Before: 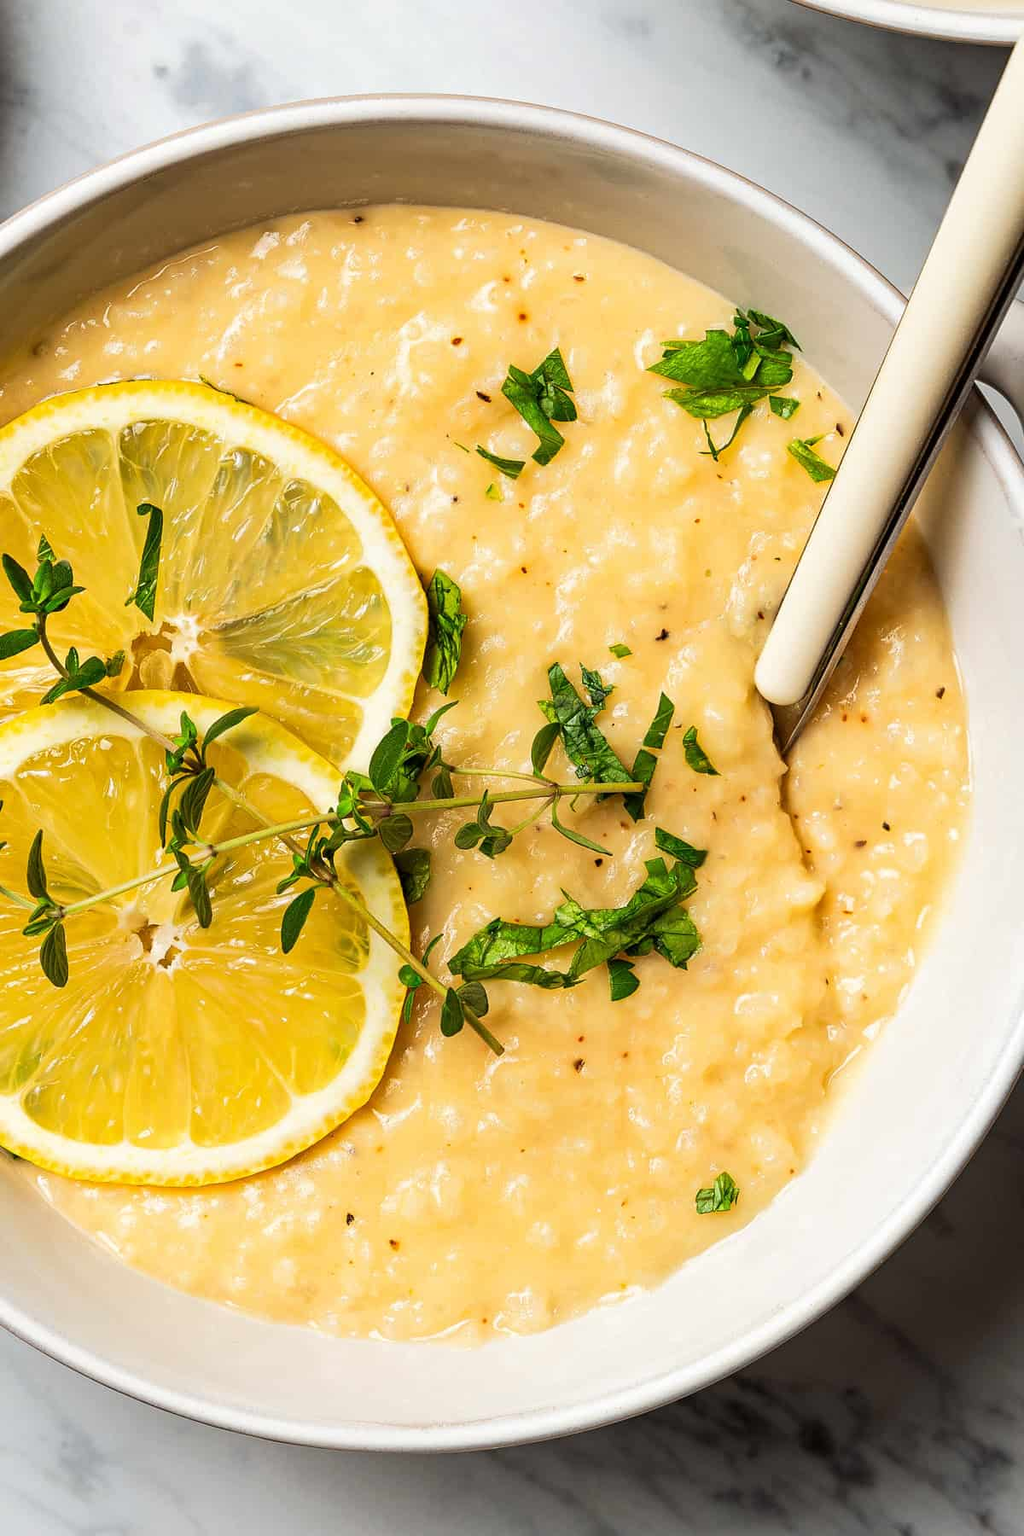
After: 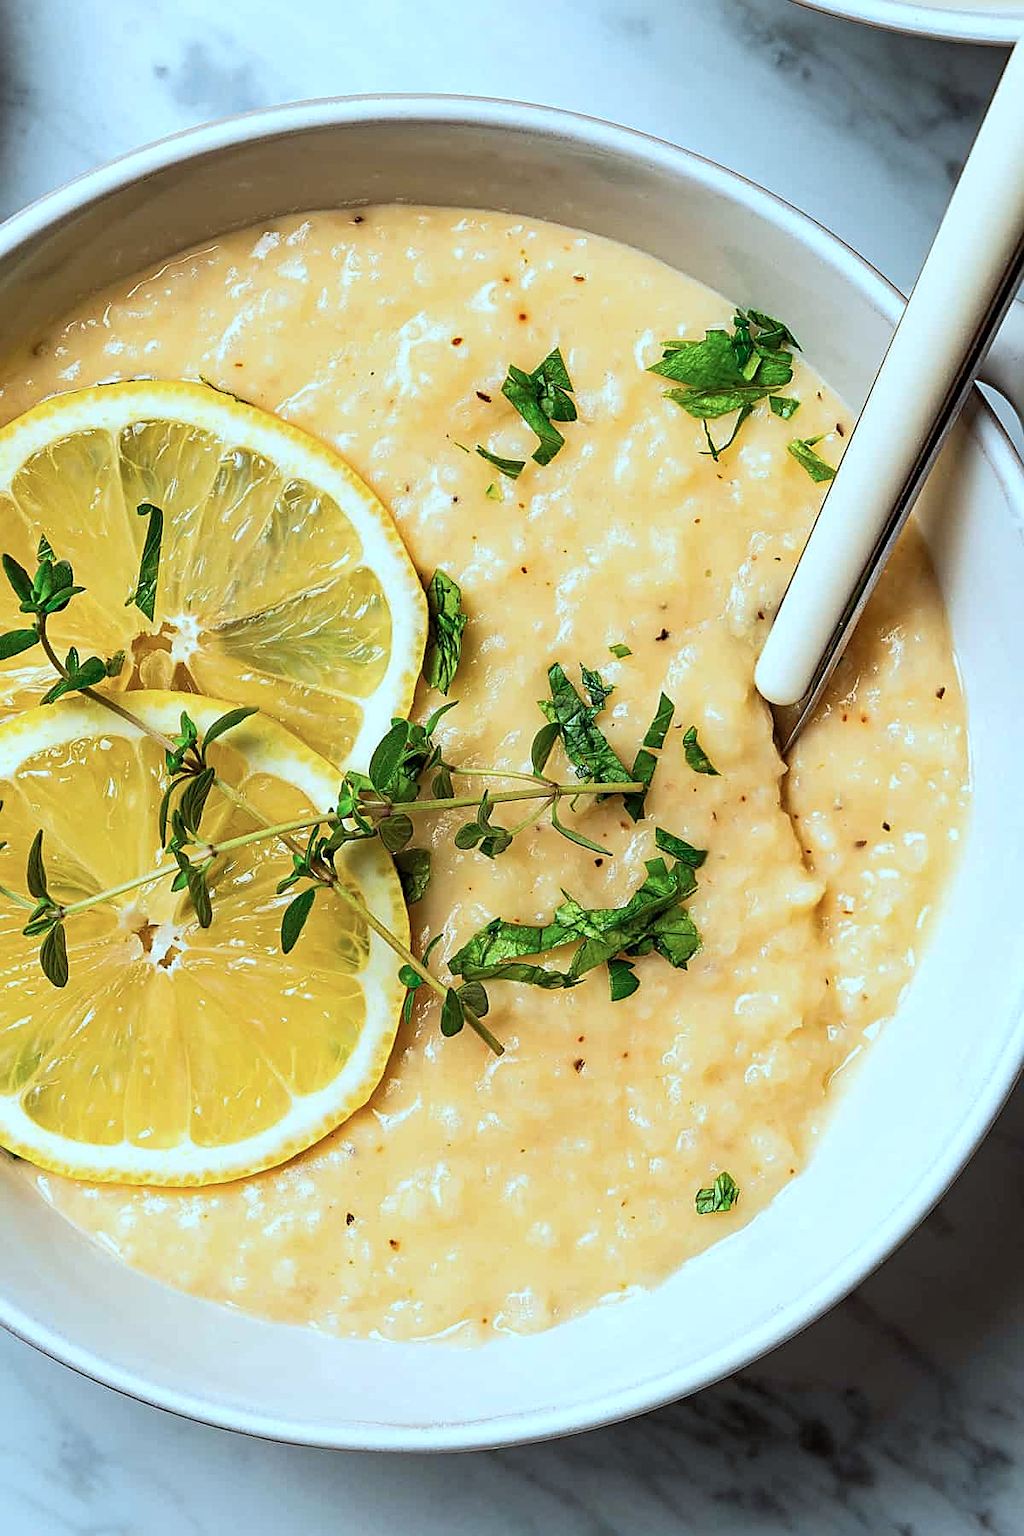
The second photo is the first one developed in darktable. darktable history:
sharpen: on, module defaults
color correction: highlights a* -10.65, highlights b* -19.83
shadows and highlights: shadows 19.99, highlights -20.83, soften with gaussian
